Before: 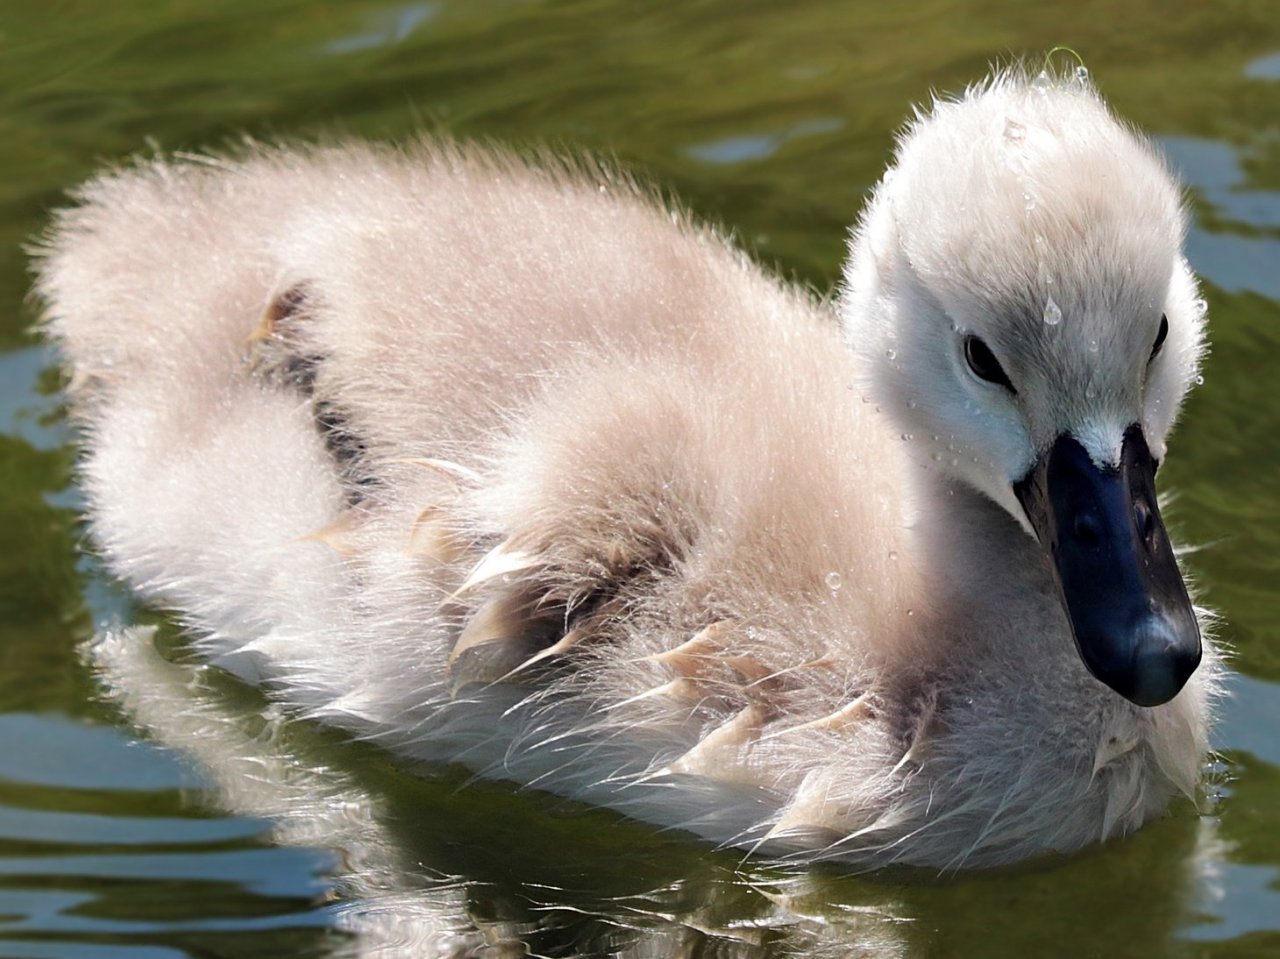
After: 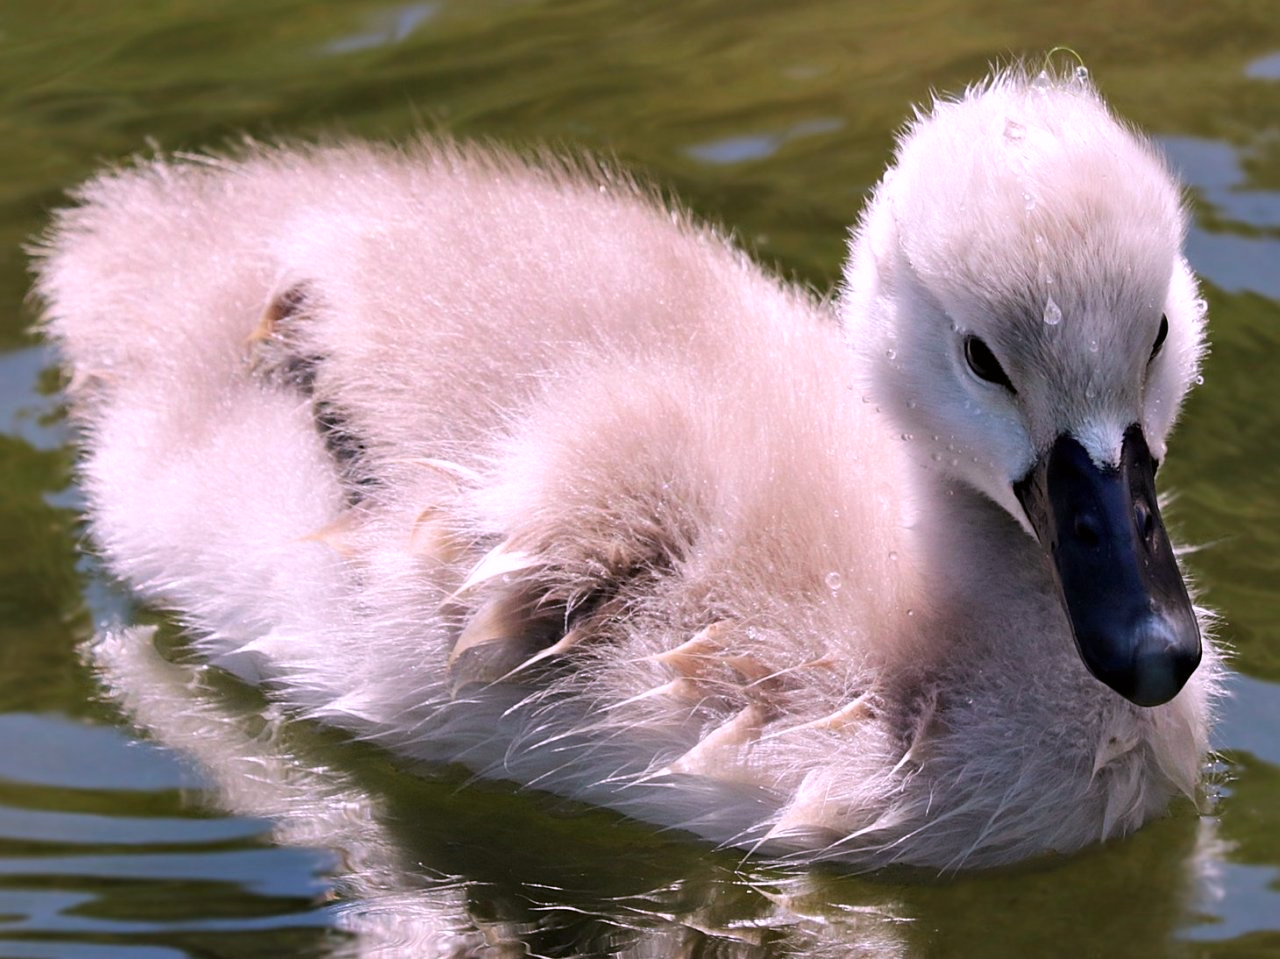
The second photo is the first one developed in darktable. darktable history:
color correction: highlights a* 3.12, highlights b* -1.55, shadows a* -0.101, shadows b* 2.52, saturation 0.98
white balance: red 1.066, blue 1.119
